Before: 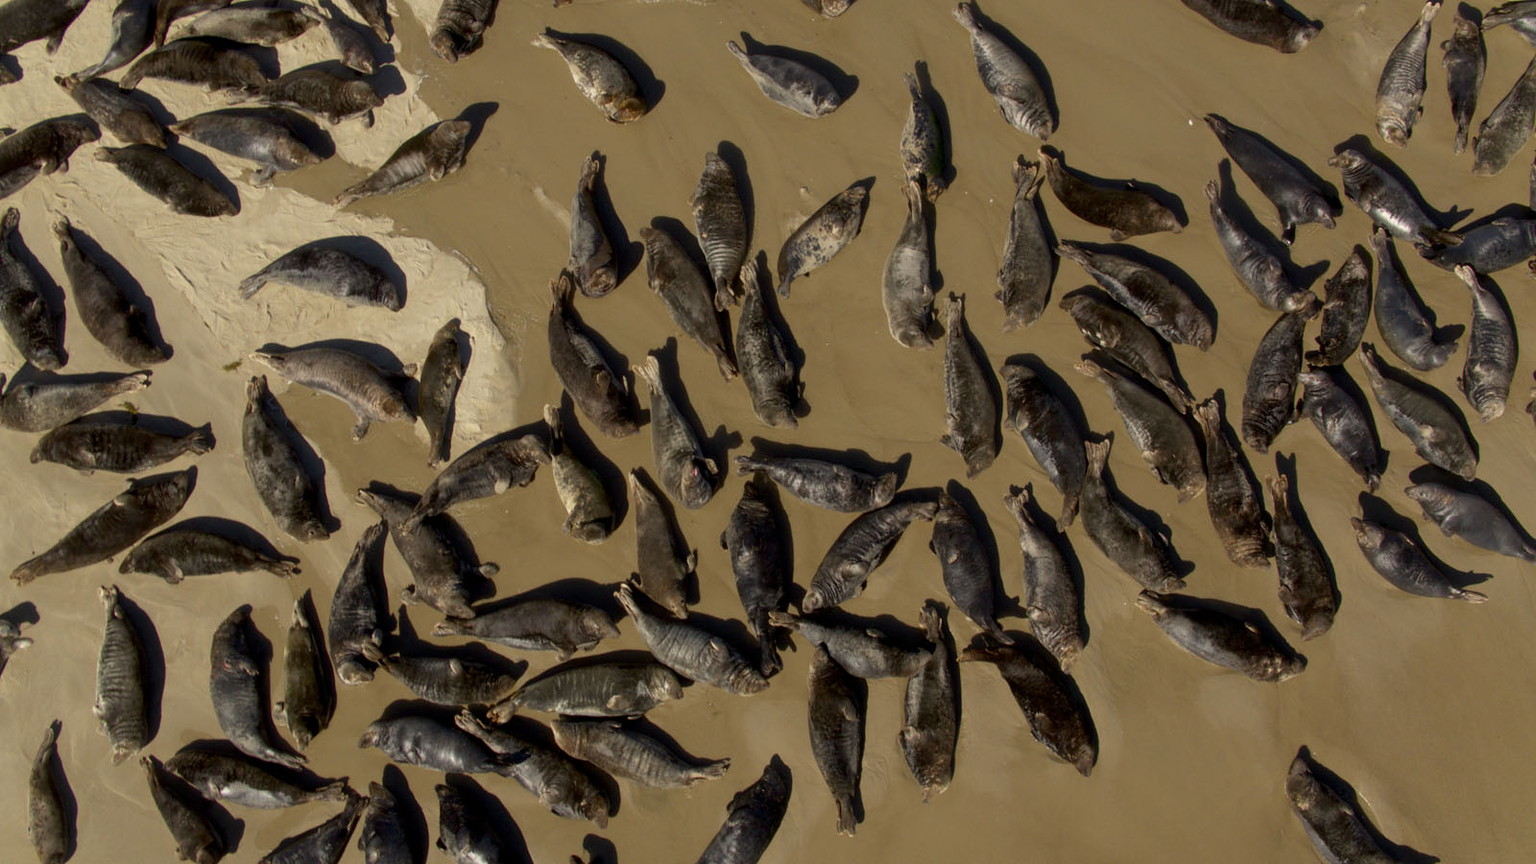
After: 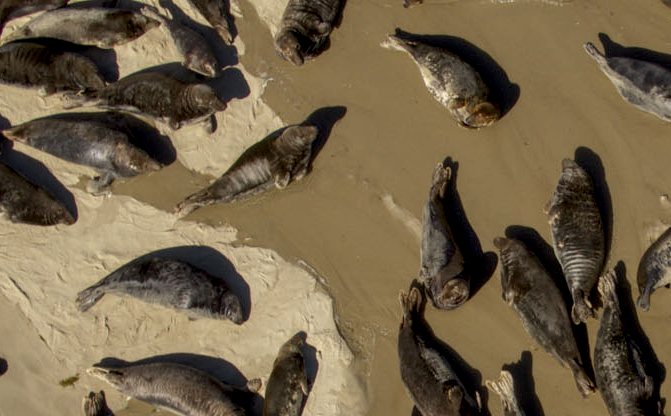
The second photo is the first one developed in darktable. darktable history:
local contrast: detail 130%
crop and rotate: left 10.817%, top 0.062%, right 47.194%, bottom 53.626%
